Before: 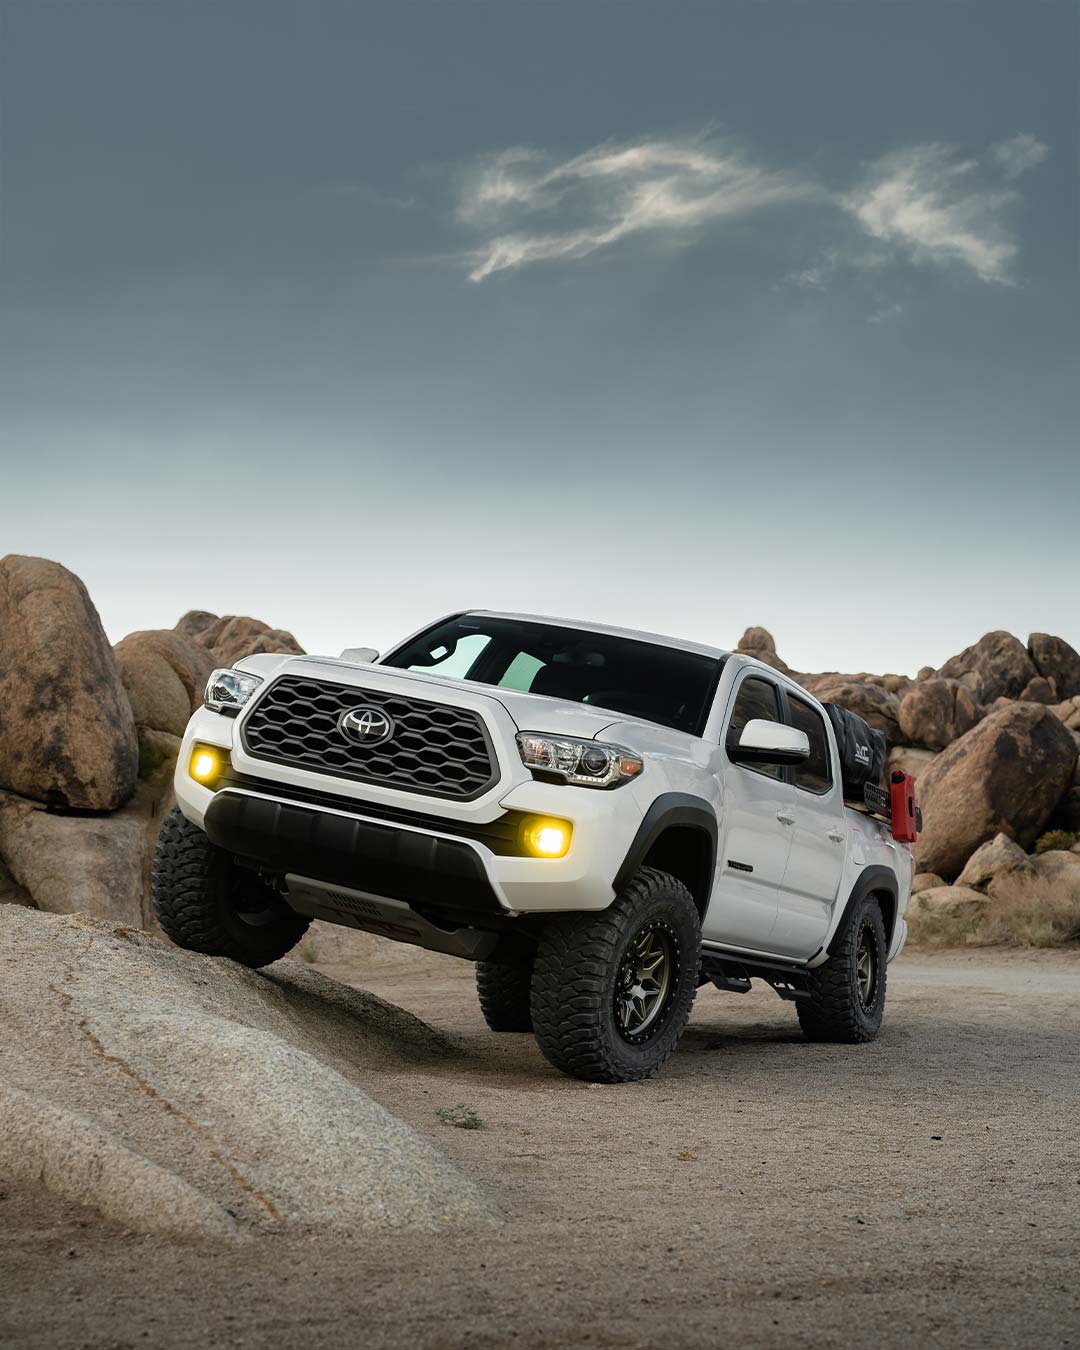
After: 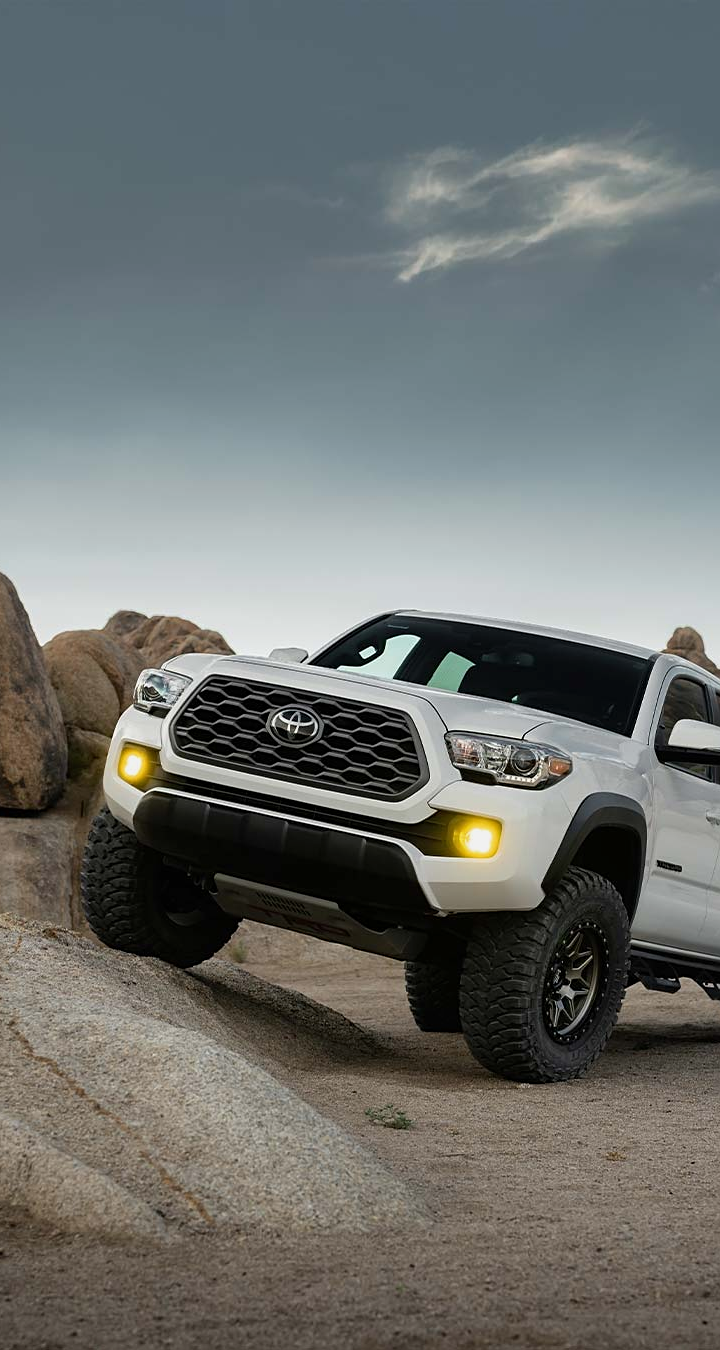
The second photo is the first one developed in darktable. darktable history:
sharpen: amount 0.2
crop and rotate: left 6.617%, right 26.717%
exposure: exposure -0.177 EV, compensate highlight preservation false
